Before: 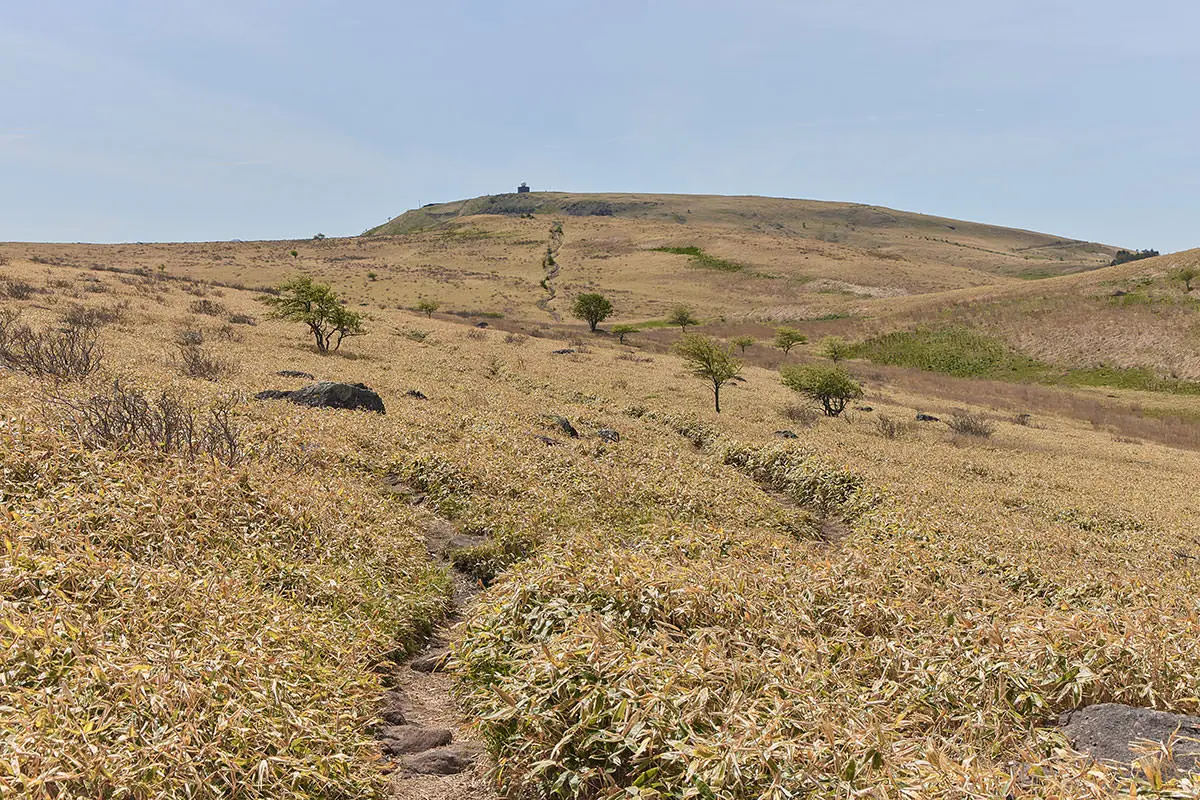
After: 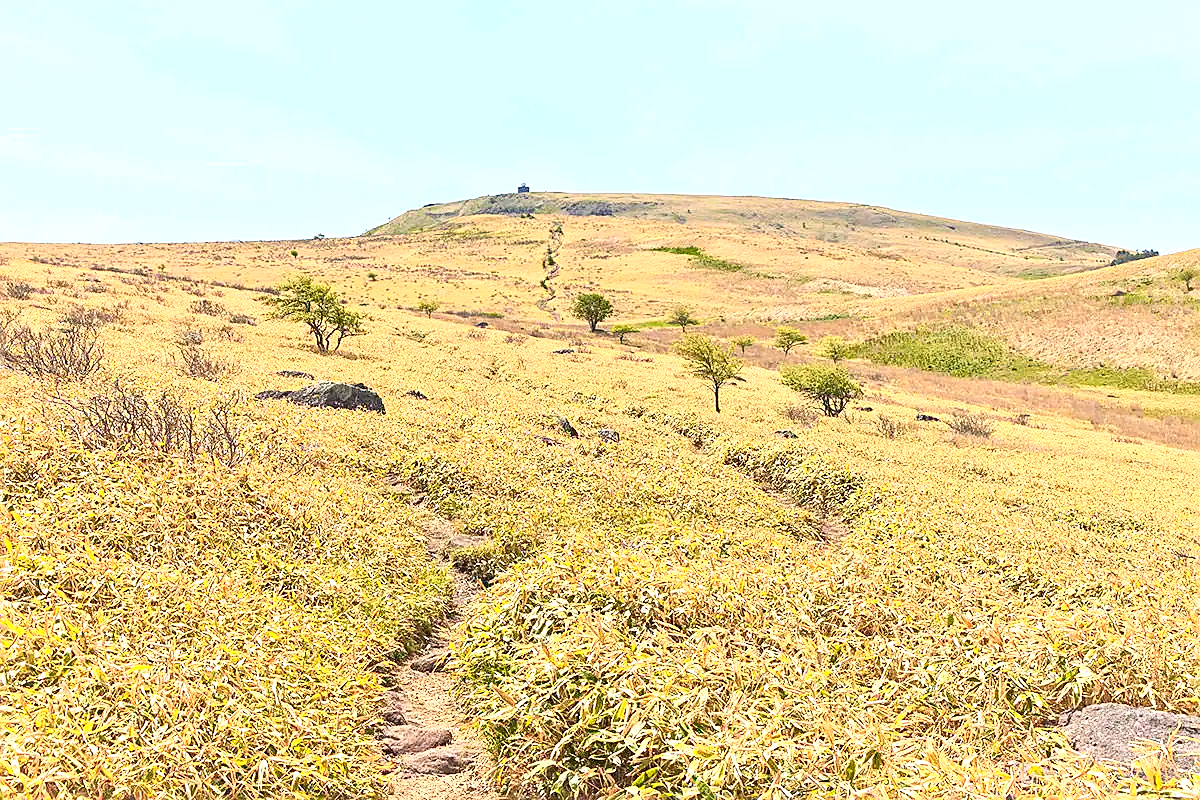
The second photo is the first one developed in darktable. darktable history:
sharpen: on, module defaults
local contrast: mode bilateral grid, contrast 21, coarseness 51, detail 120%, midtone range 0.2
exposure: black level correction 0, exposure 1.001 EV, compensate exposure bias true, compensate highlight preservation false
contrast brightness saturation: contrast 0.244, brightness 0.248, saturation 0.388
